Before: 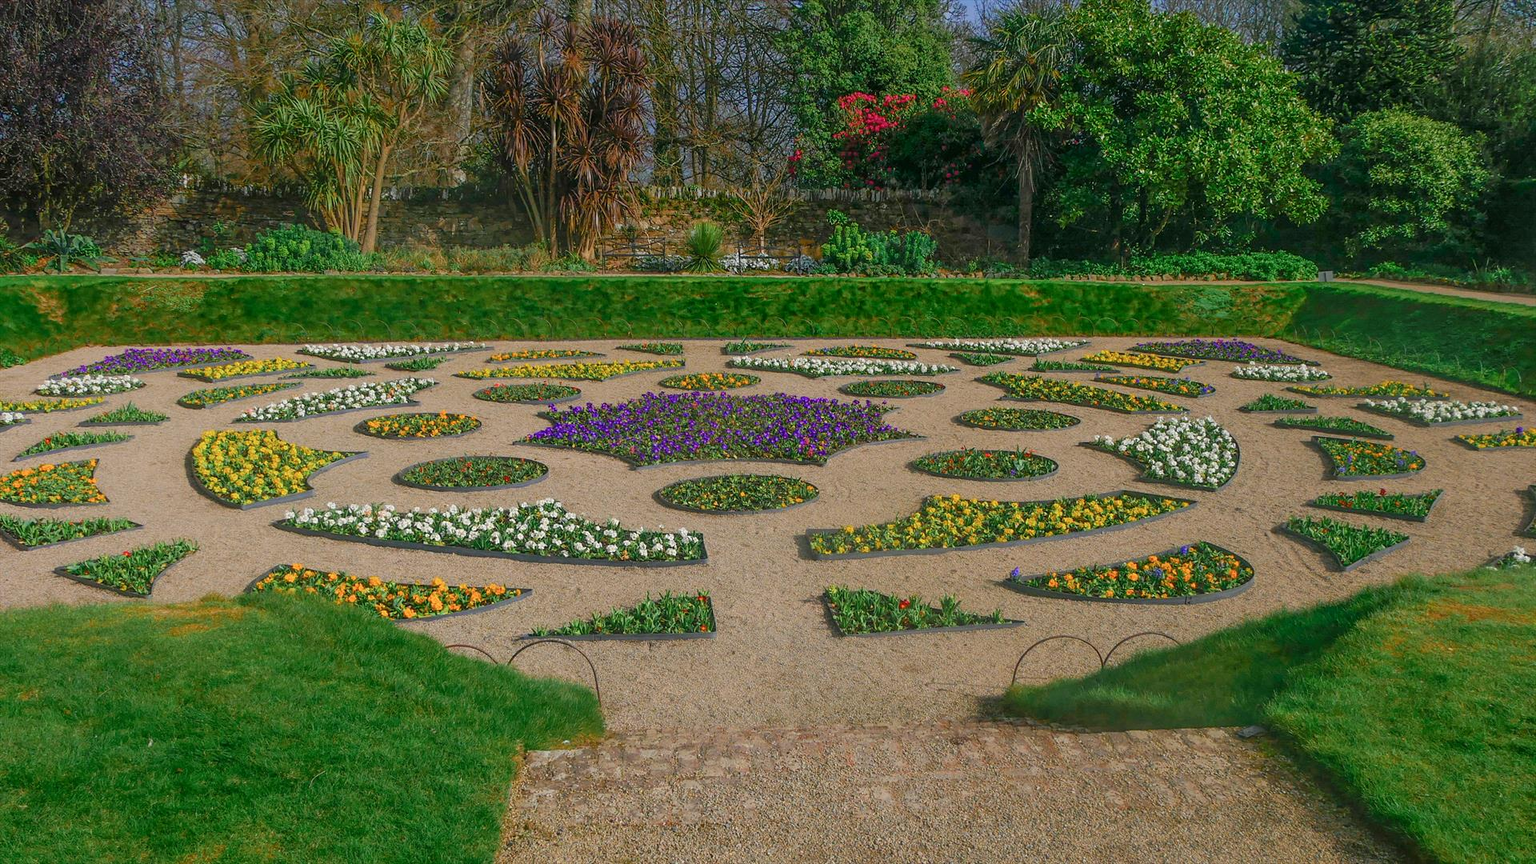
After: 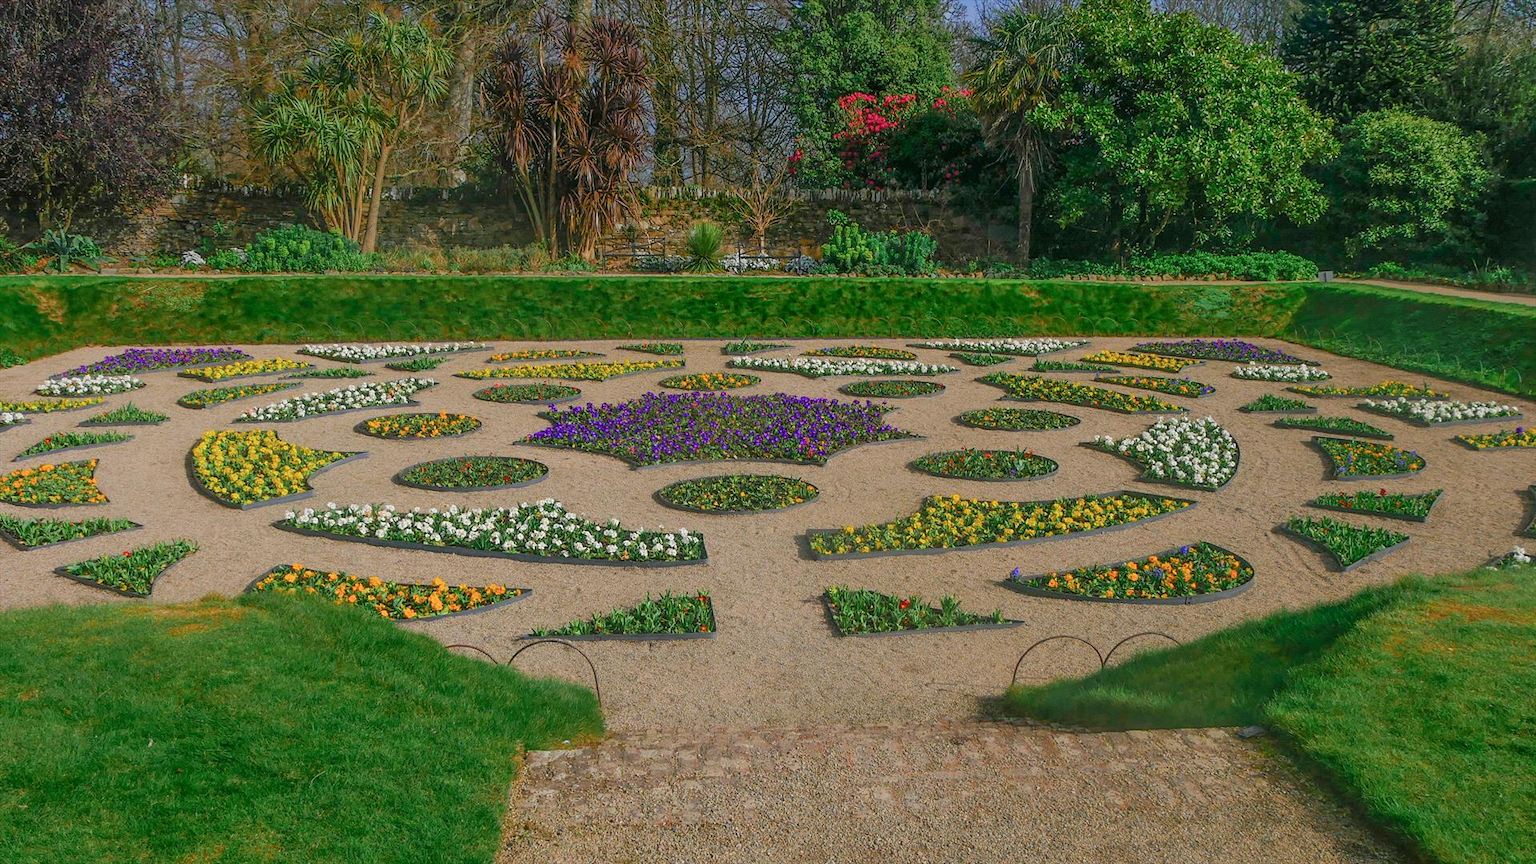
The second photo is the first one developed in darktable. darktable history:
shadows and highlights: shadows 29.23, highlights -29.38, low approximation 0.01, soften with gaussian
